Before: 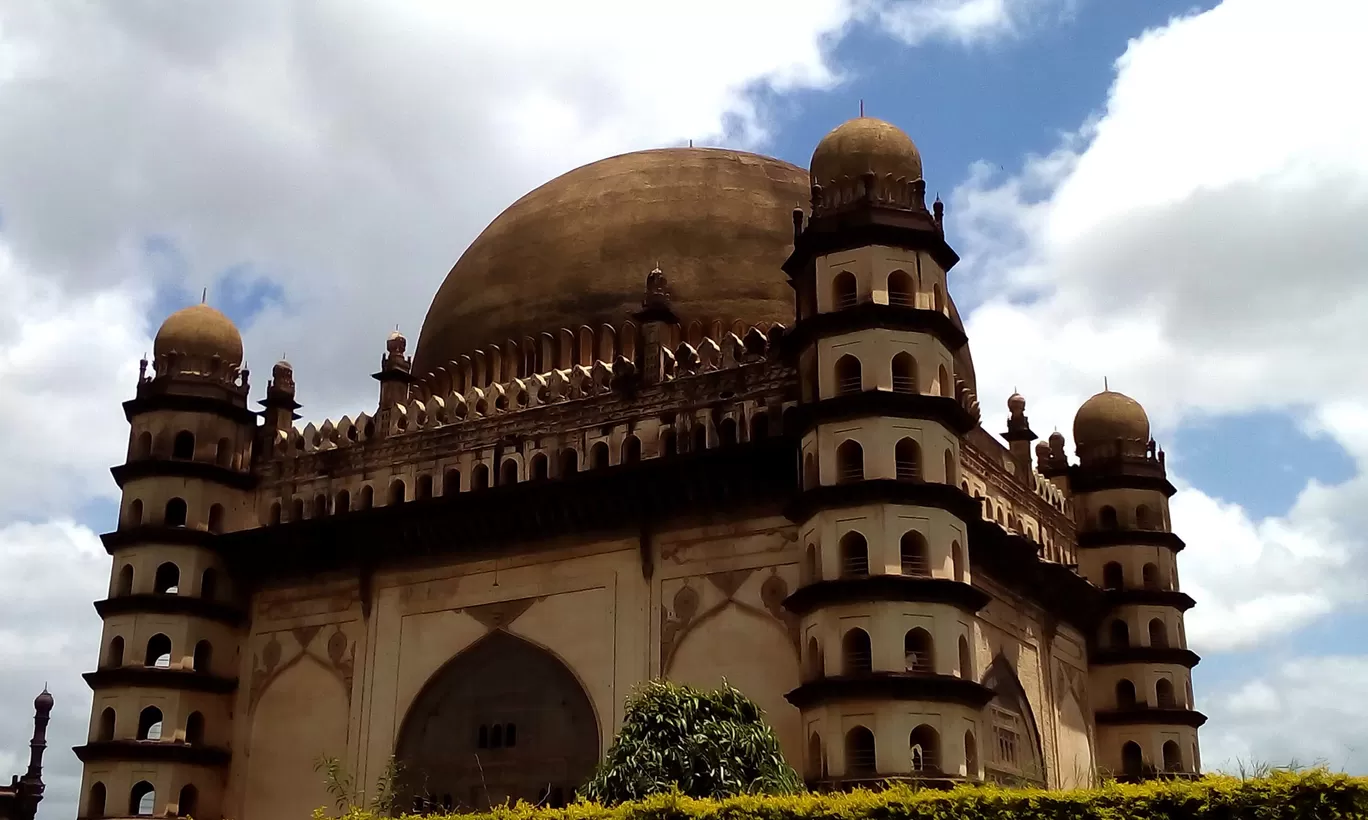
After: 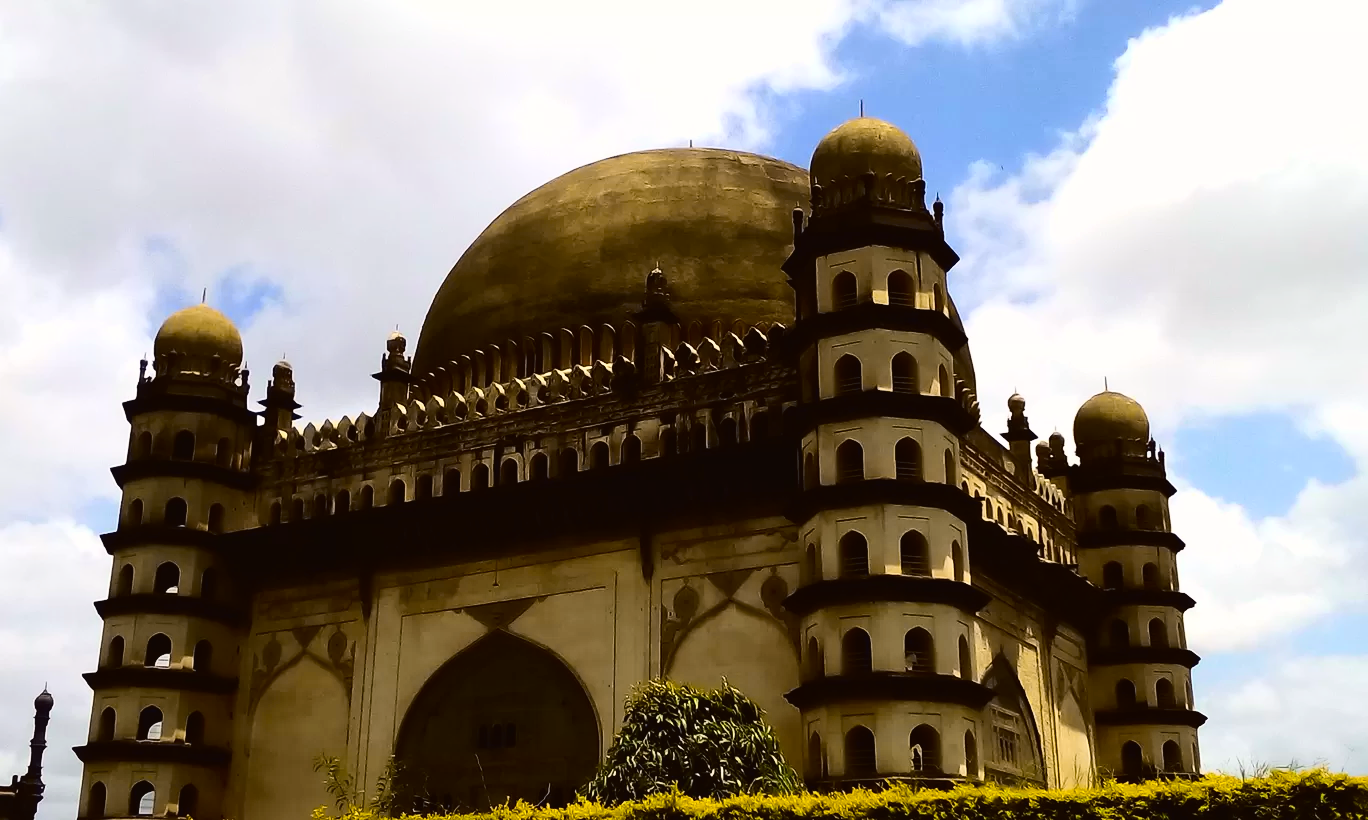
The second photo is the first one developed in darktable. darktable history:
tone curve: curves: ch0 [(0.003, 0.023) (0.071, 0.052) (0.236, 0.197) (0.466, 0.557) (0.631, 0.764) (0.806, 0.906) (1, 1)]; ch1 [(0, 0) (0.262, 0.227) (0.417, 0.386) (0.469, 0.467) (0.502, 0.51) (0.528, 0.521) (0.573, 0.555) (0.605, 0.621) (0.644, 0.671) (0.686, 0.728) (0.994, 0.987)]; ch2 [(0, 0) (0.262, 0.188) (0.385, 0.353) (0.427, 0.424) (0.495, 0.502) (0.531, 0.555) (0.583, 0.632) (0.644, 0.748) (1, 1)], color space Lab, independent channels, preserve colors none
